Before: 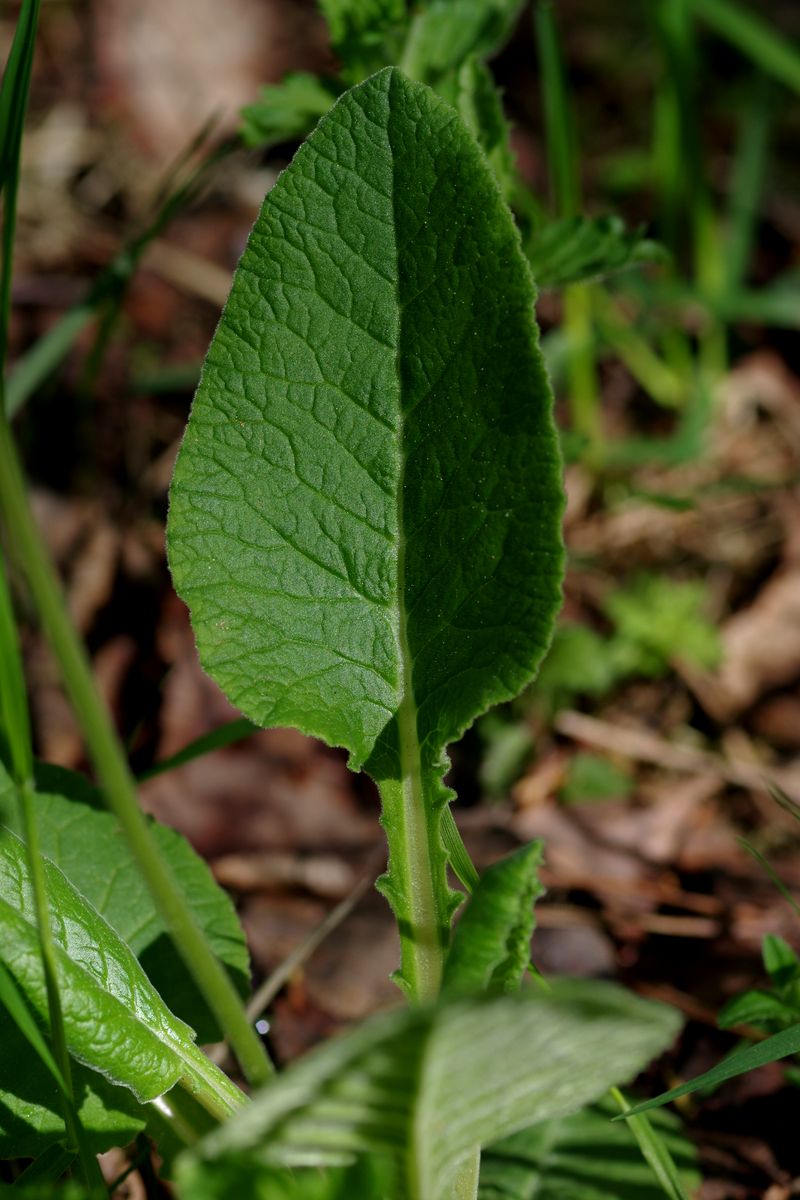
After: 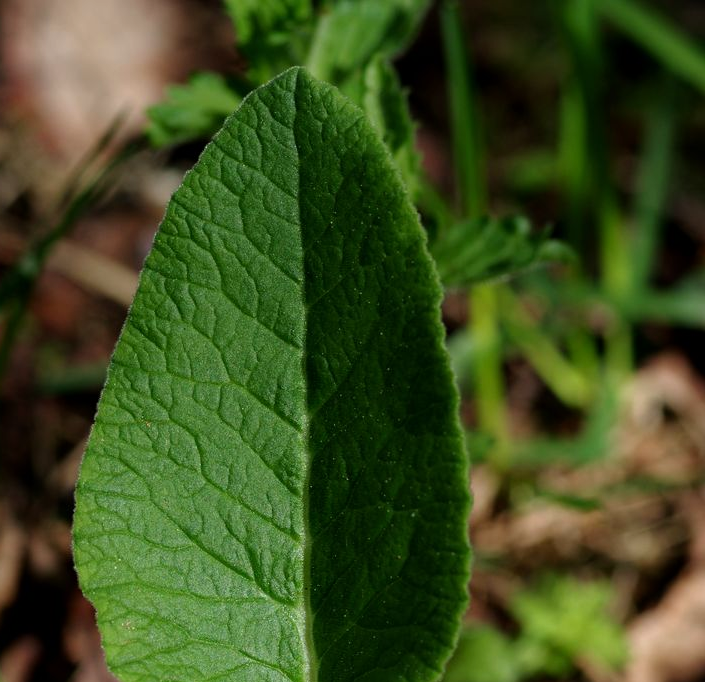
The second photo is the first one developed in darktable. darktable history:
crop and rotate: left 11.803%, bottom 43.113%
tone equalizer: -8 EV -0.429 EV, -7 EV -0.388 EV, -6 EV -0.319 EV, -5 EV -0.208 EV, -3 EV 0.218 EV, -2 EV 0.315 EV, -1 EV 0.392 EV, +0 EV 0.427 EV
